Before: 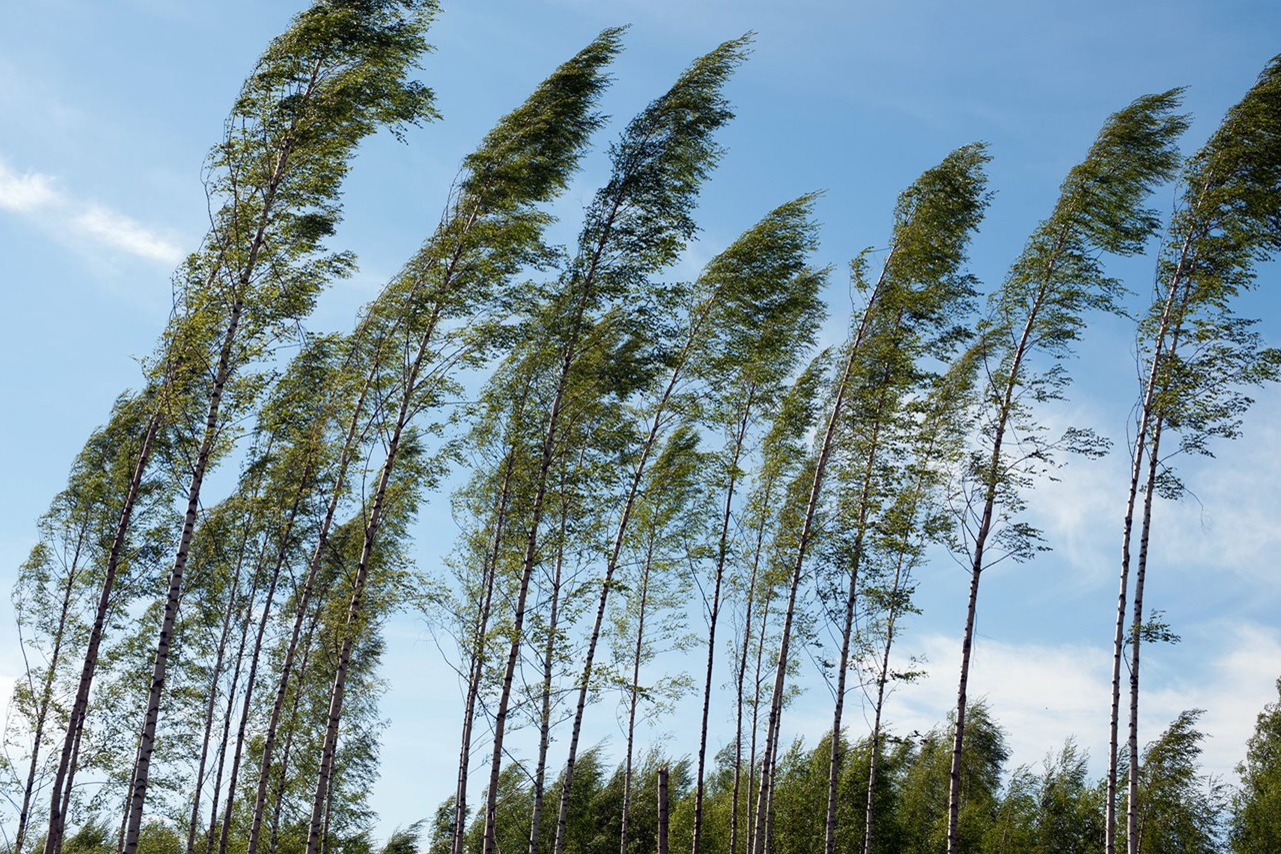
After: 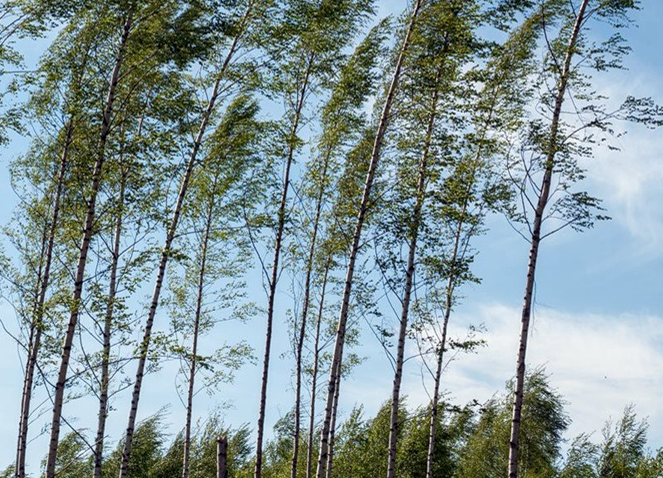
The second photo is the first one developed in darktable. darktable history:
local contrast: on, module defaults
crop: left 34.479%, top 38.822%, right 13.718%, bottom 5.172%
